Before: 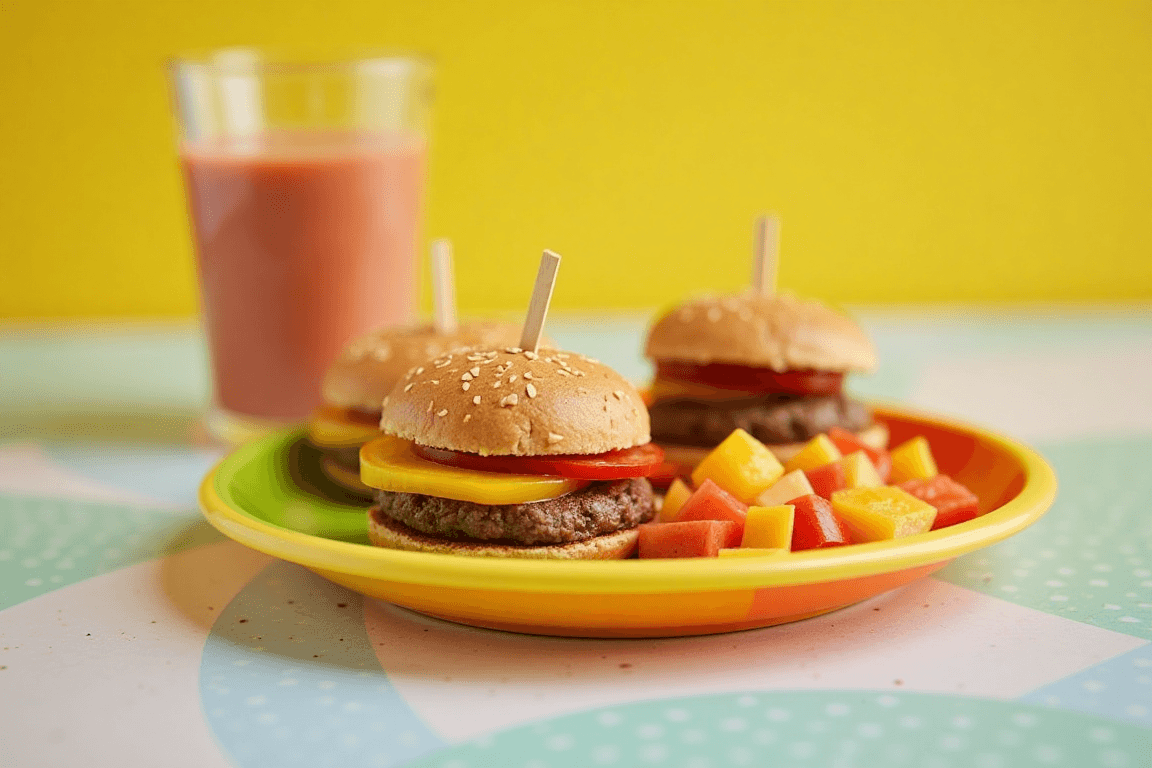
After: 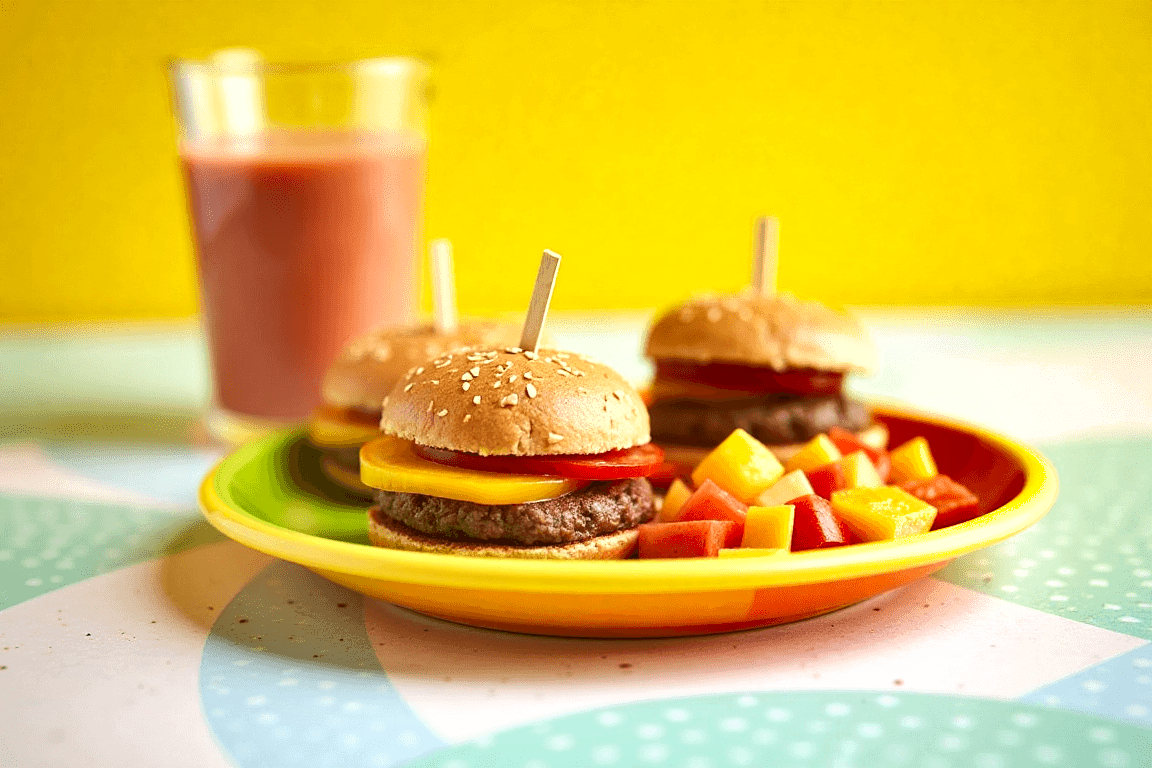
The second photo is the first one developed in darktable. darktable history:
shadows and highlights: soften with gaussian
exposure: black level correction 0, exposure 0.6 EV, compensate highlight preservation false
